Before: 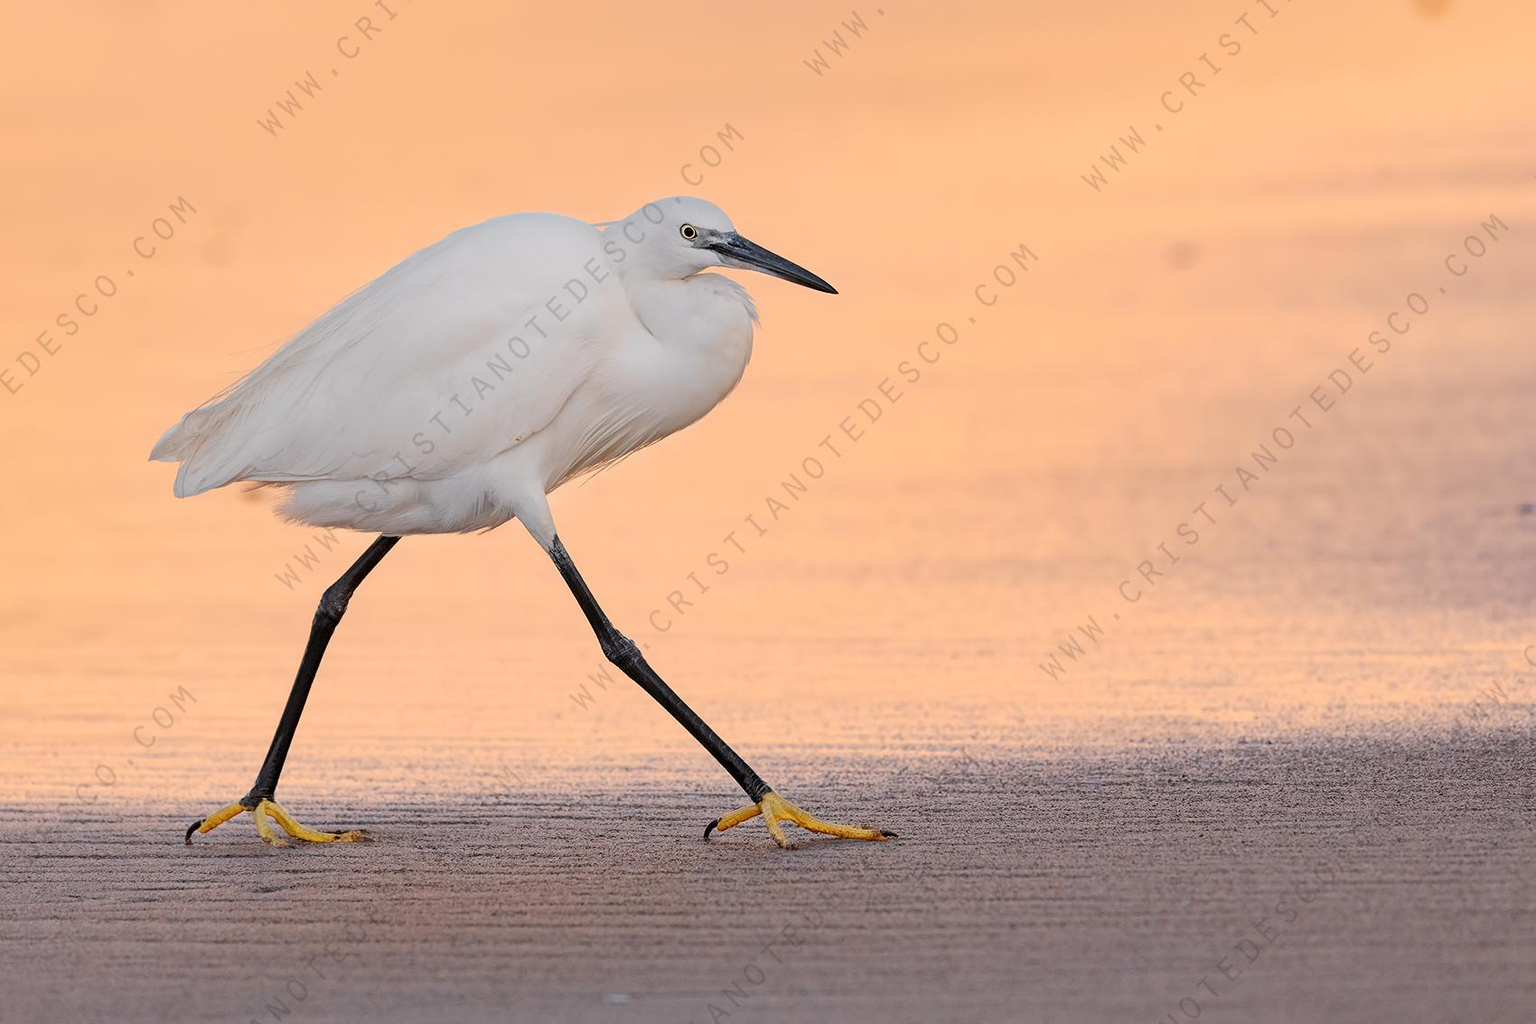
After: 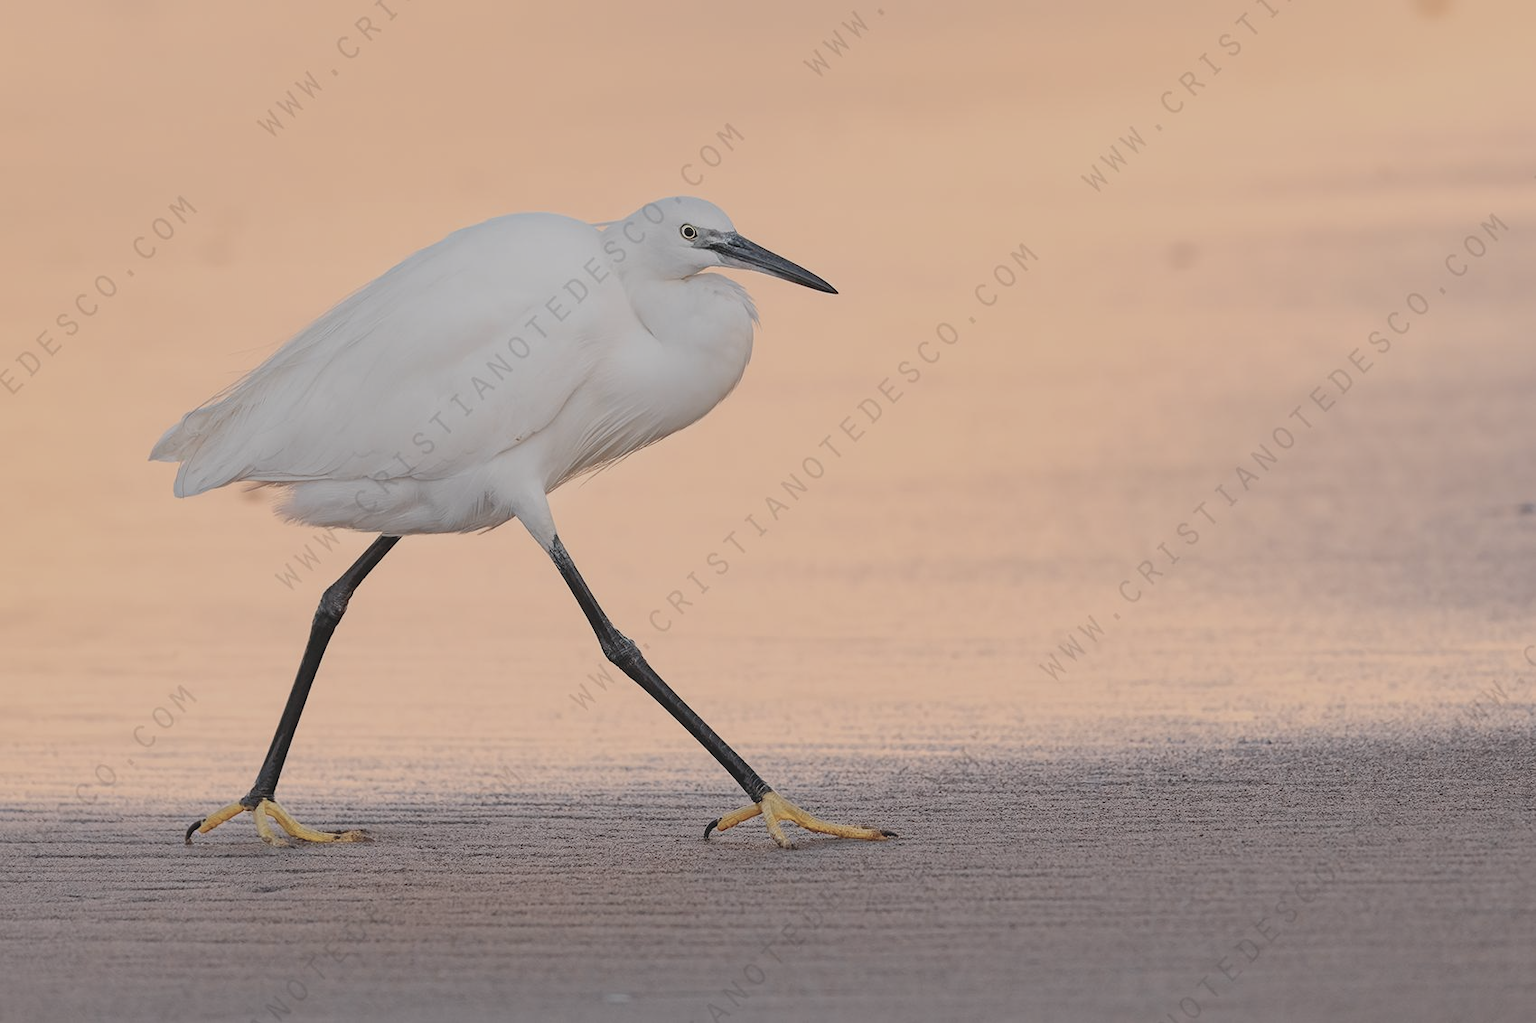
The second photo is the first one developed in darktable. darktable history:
contrast brightness saturation: contrast -0.245, saturation -0.436
